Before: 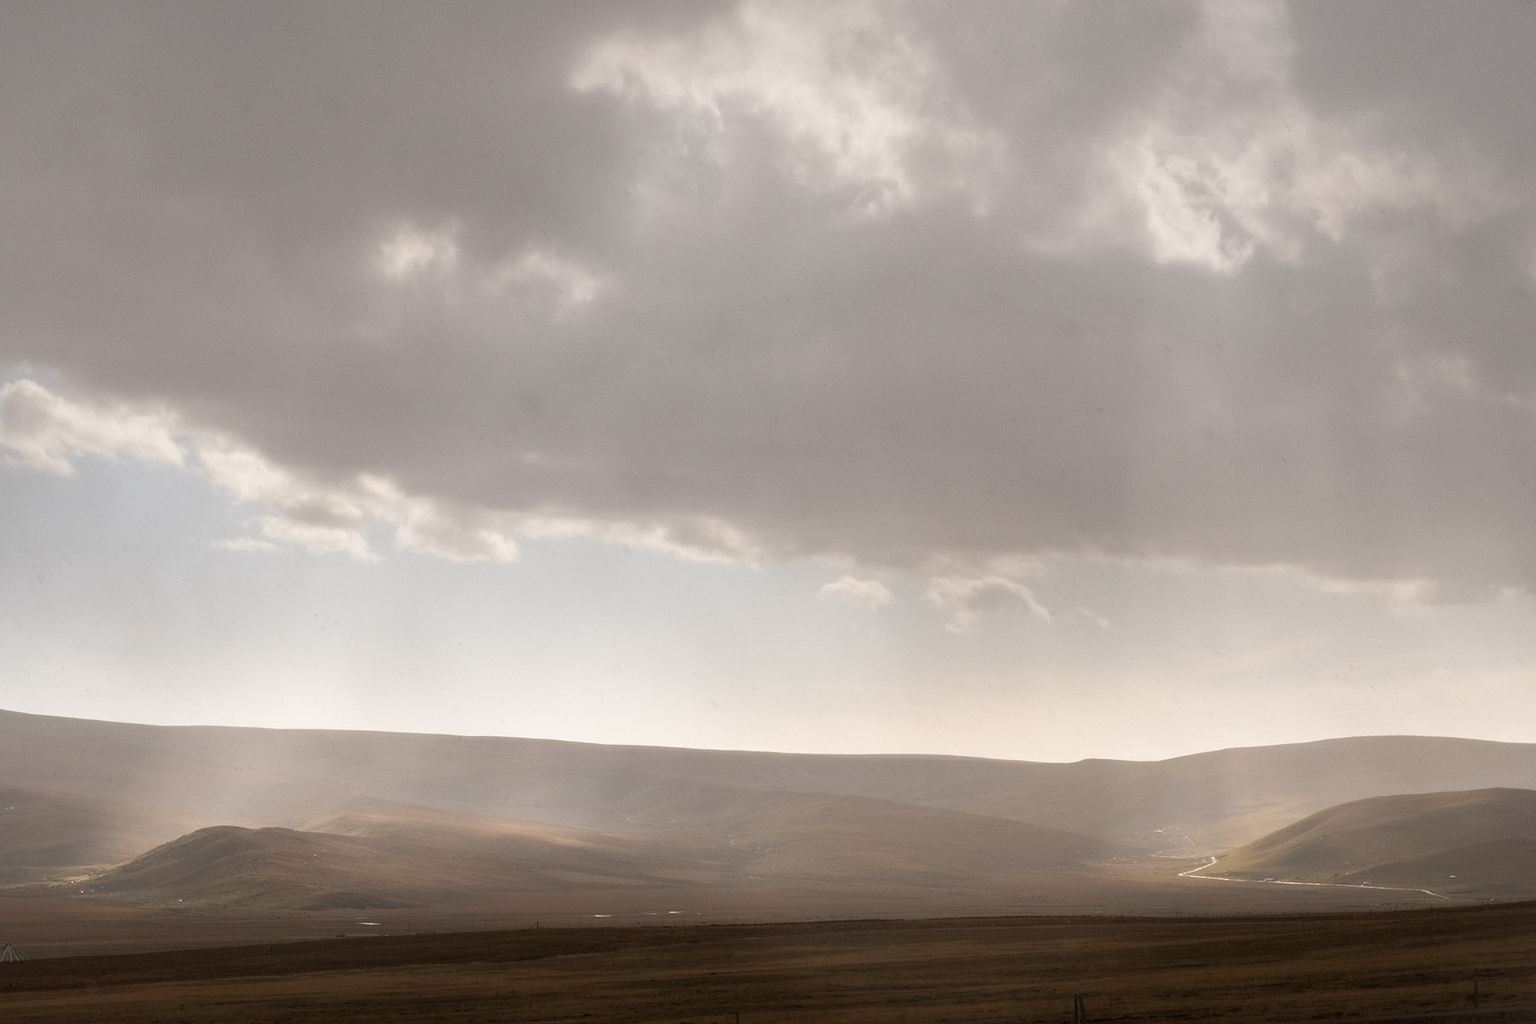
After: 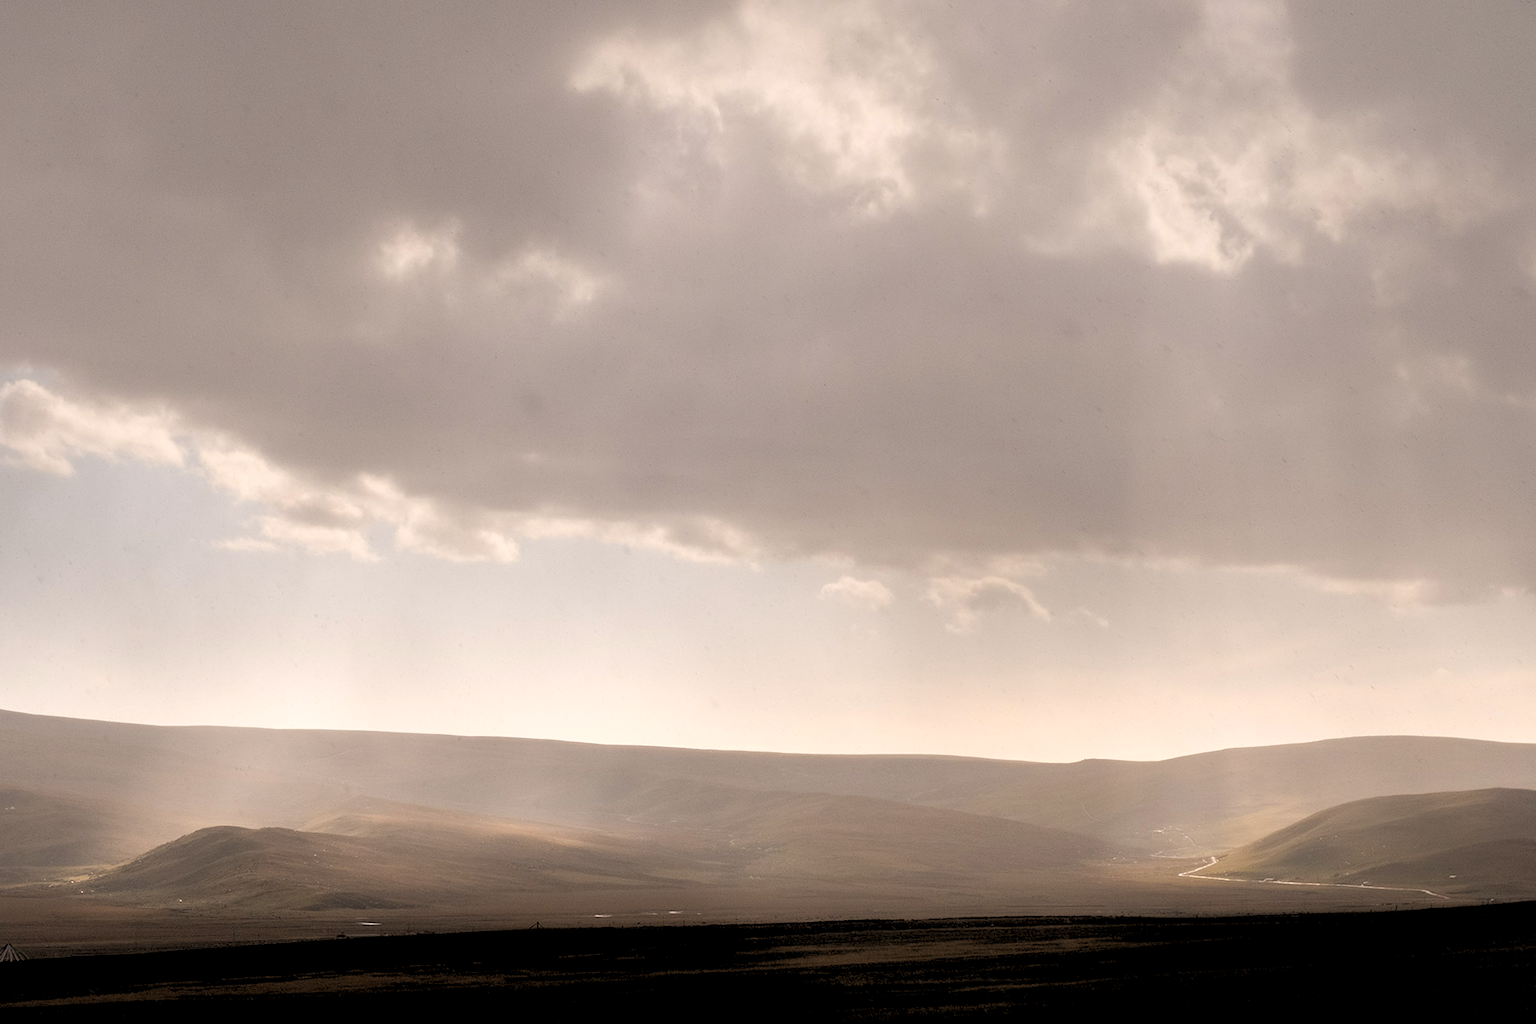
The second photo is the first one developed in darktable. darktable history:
rgb levels: levels [[0.029, 0.461, 0.922], [0, 0.5, 1], [0, 0.5, 1]]
color correction: highlights a* 3.84, highlights b* 5.07
